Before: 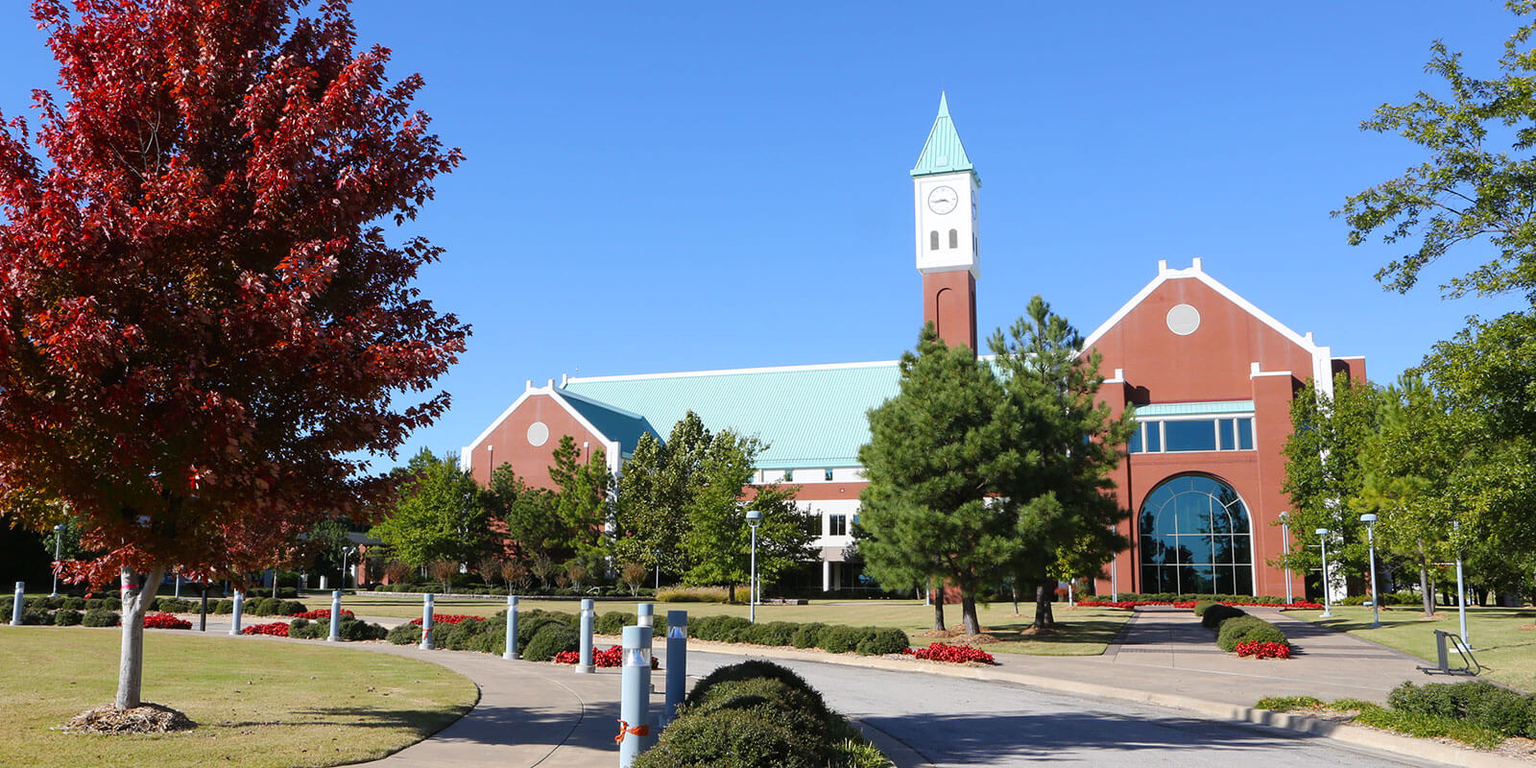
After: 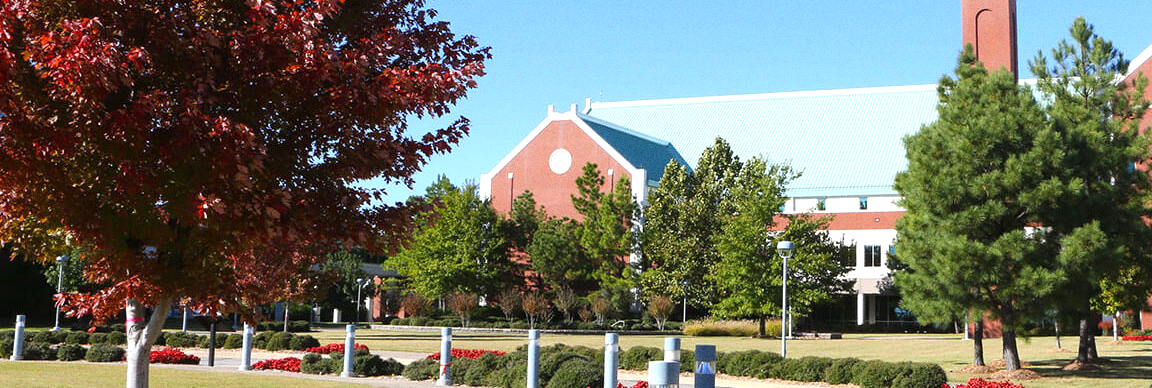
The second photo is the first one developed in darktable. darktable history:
exposure: black level correction 0, exposure 0.5 EV, compensate exposure bias true, compensate highlight preservation false
grain: coarseness 0.47 ISO
crop: top 36.498%, right 27.964%, bottom 14.995%
